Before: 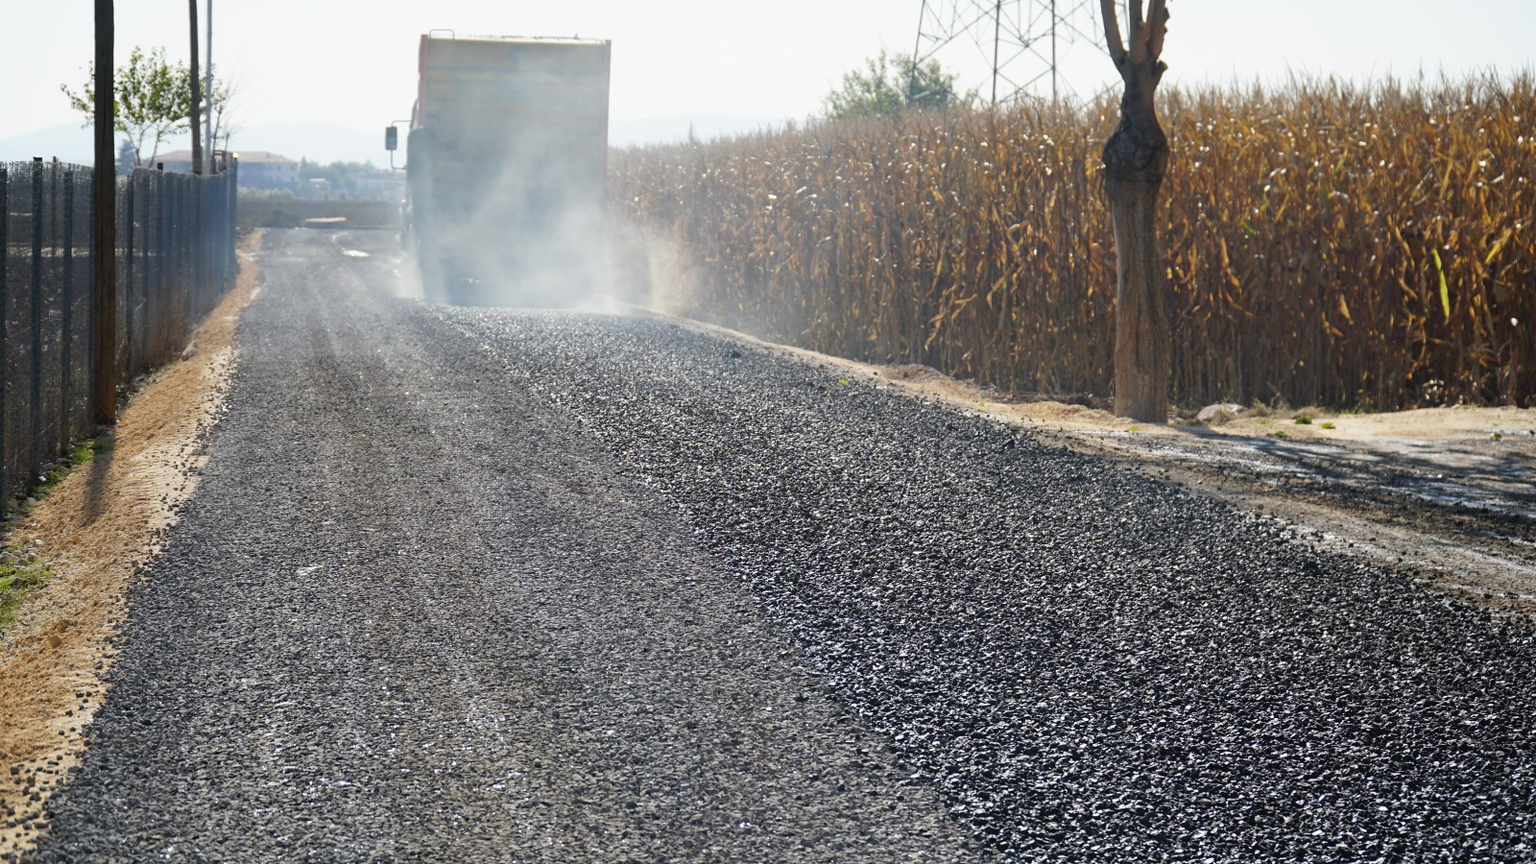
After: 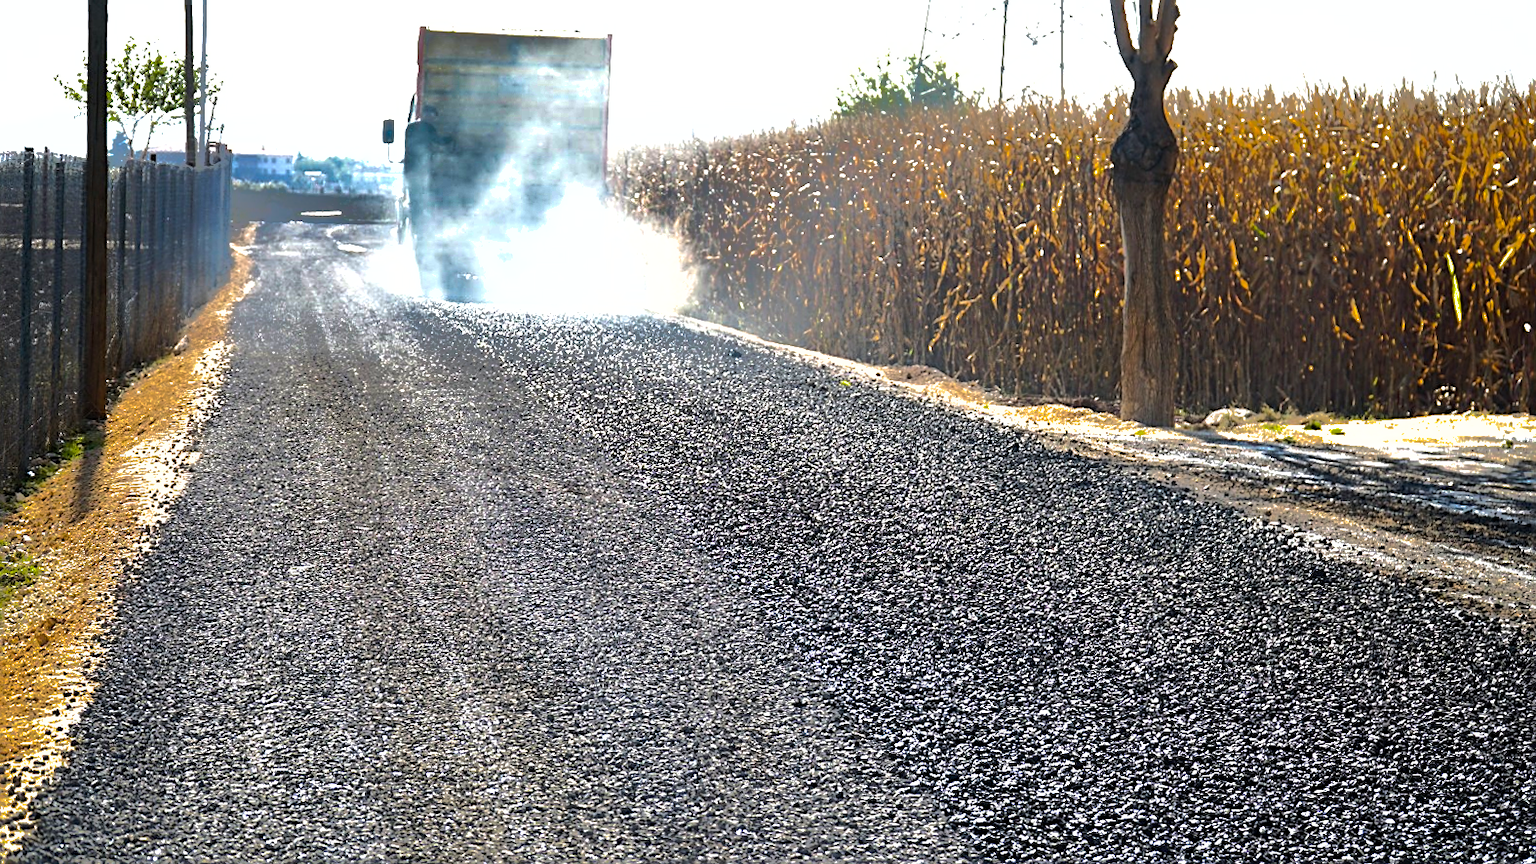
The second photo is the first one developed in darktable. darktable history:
sharpen: on, module defaults
crop and rotate: angle -0.5°
exposure: exposure 0.128 EV, compensate highlight preservation false
shadows and highlights: shadows 38.43, highlights -74.54
color balance rgb: perceptual saturation grading › global saturation 30%, global vibrance 20%
tone equalizer: -8 EV -1.08 EV, -7 EV -1.01 EV, -6 EV -0.867 EV, -5 EV -0.578 EV, -3 EV 0.578 EV, -2 EV 0.867 EV, -1 EV 1.01 EV, +0 EV 1.08 EV, edges refinement/feathering 500, mask exposure compensation -1.57 EV, preserve details no
